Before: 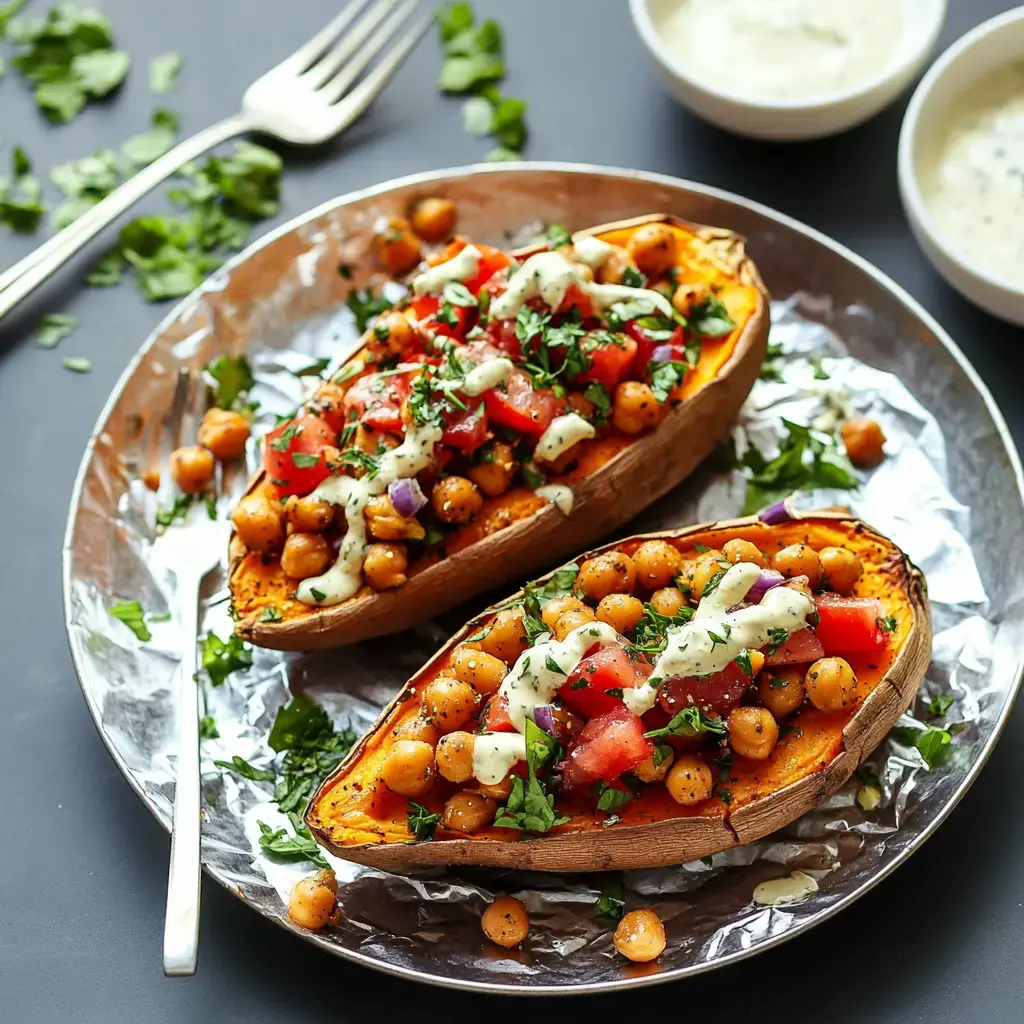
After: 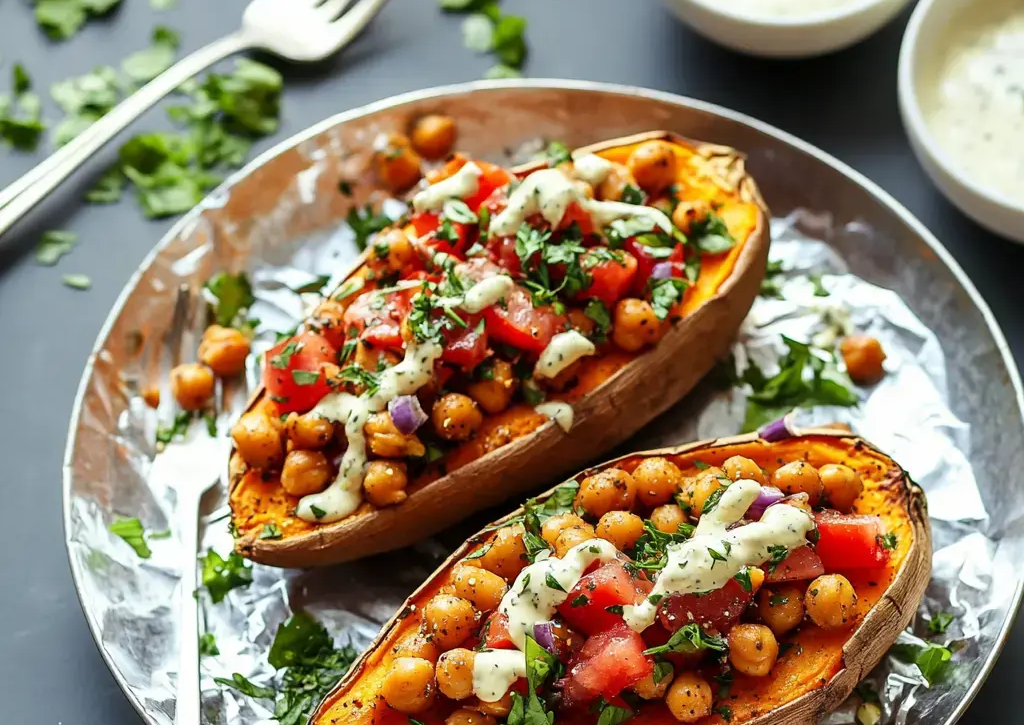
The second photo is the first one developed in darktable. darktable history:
crop and rotate: top 8.195%, bottom 20.979%
